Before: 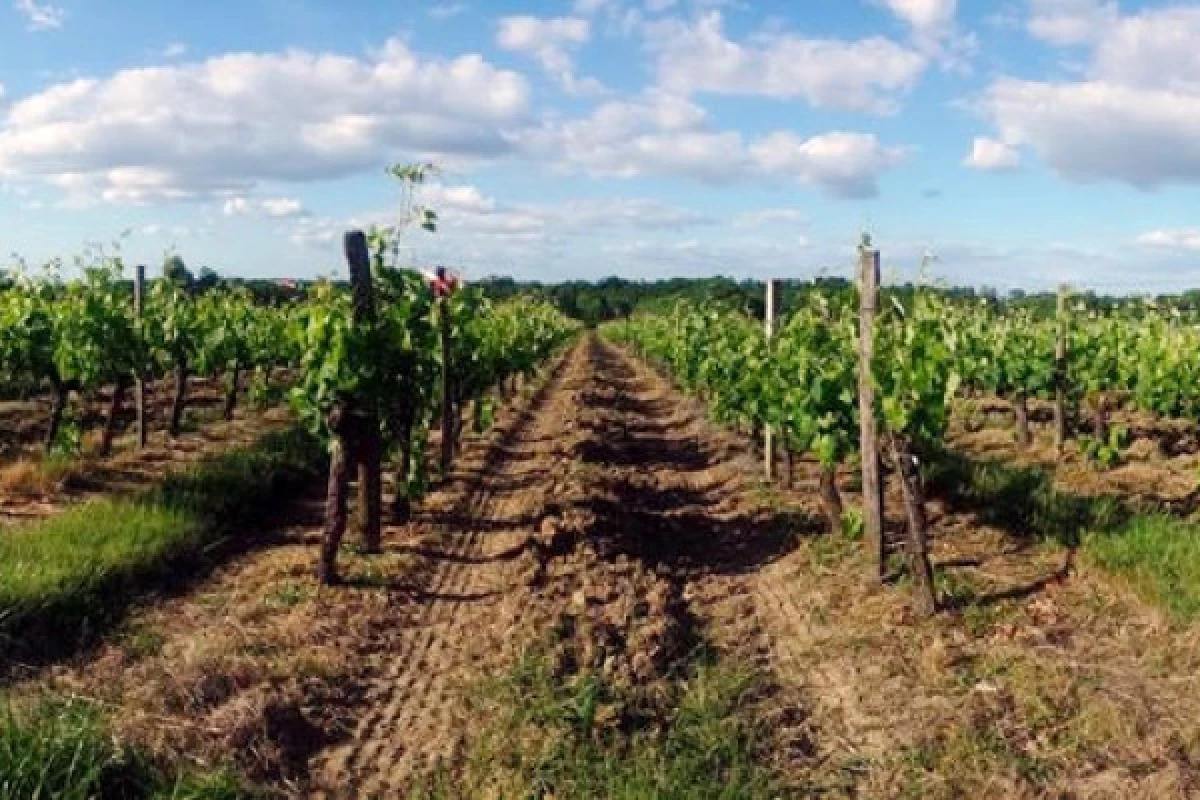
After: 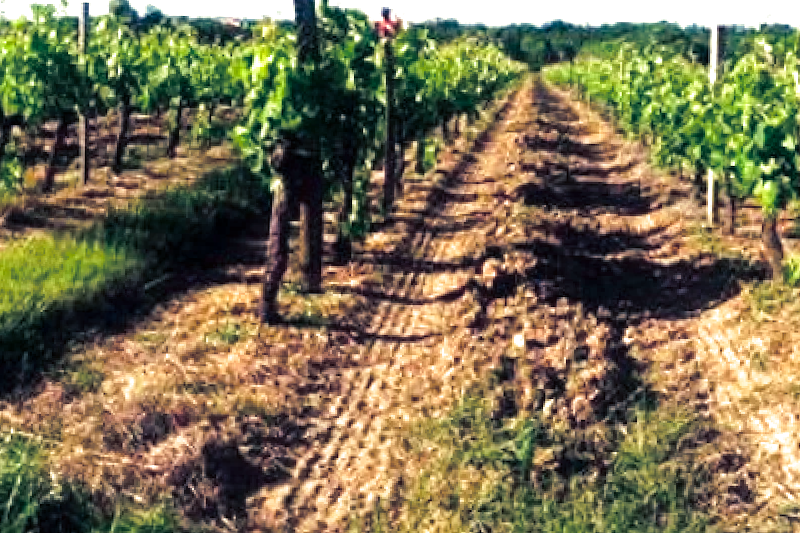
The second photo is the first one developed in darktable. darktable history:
split-toning: shadows › hue 216°, shadows › saturation 1, highlights › hue 57.6°, balance -33.4
tone equalizer: on, module defaults
crop and rotate: angle -0.82°, left 3.85%, top 31.828%, right 27.992%
levels: levels [0, 0.352, 0.703]
